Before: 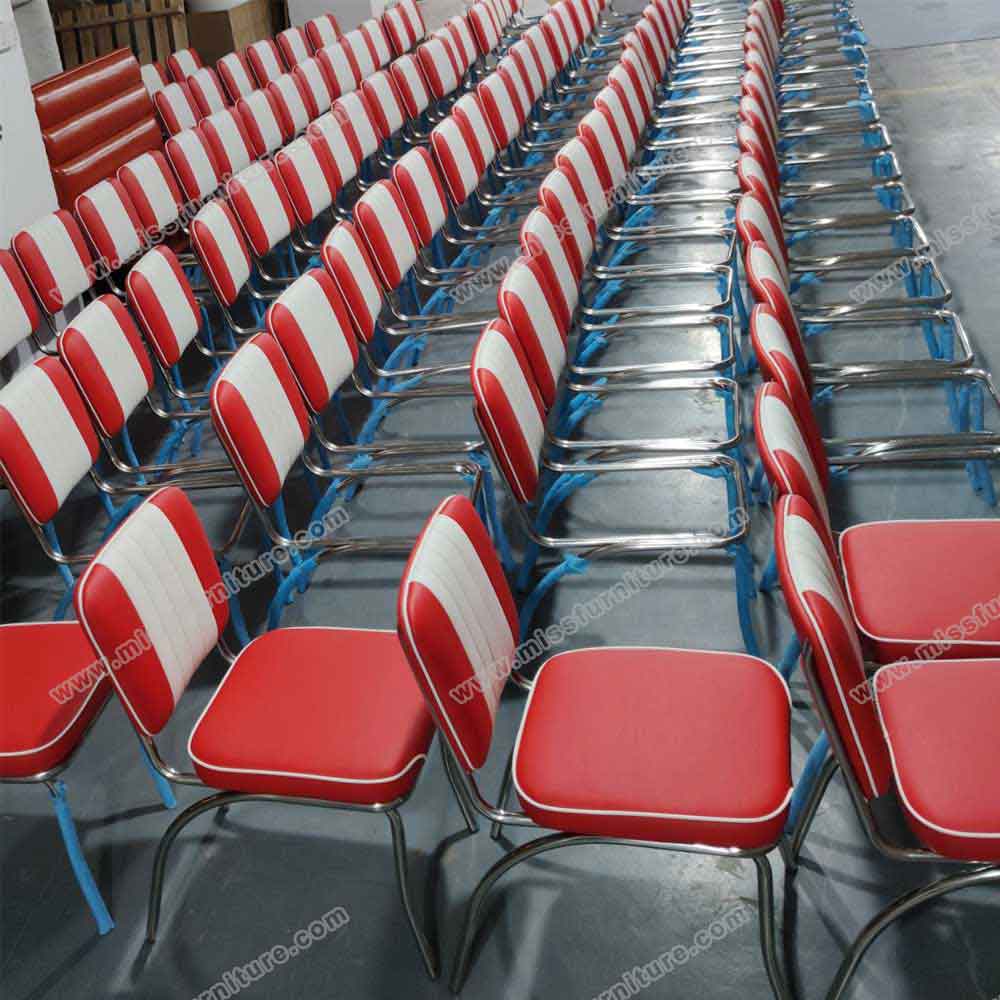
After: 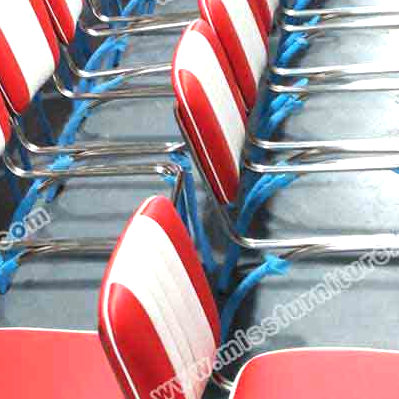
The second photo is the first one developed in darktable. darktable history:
crop: left 30%, top 30%, right 30%, bottom 30%
exposure: black level correction 0, exposure 1.1 EV, compensate exposure bias true, compensate highlight preservation false
